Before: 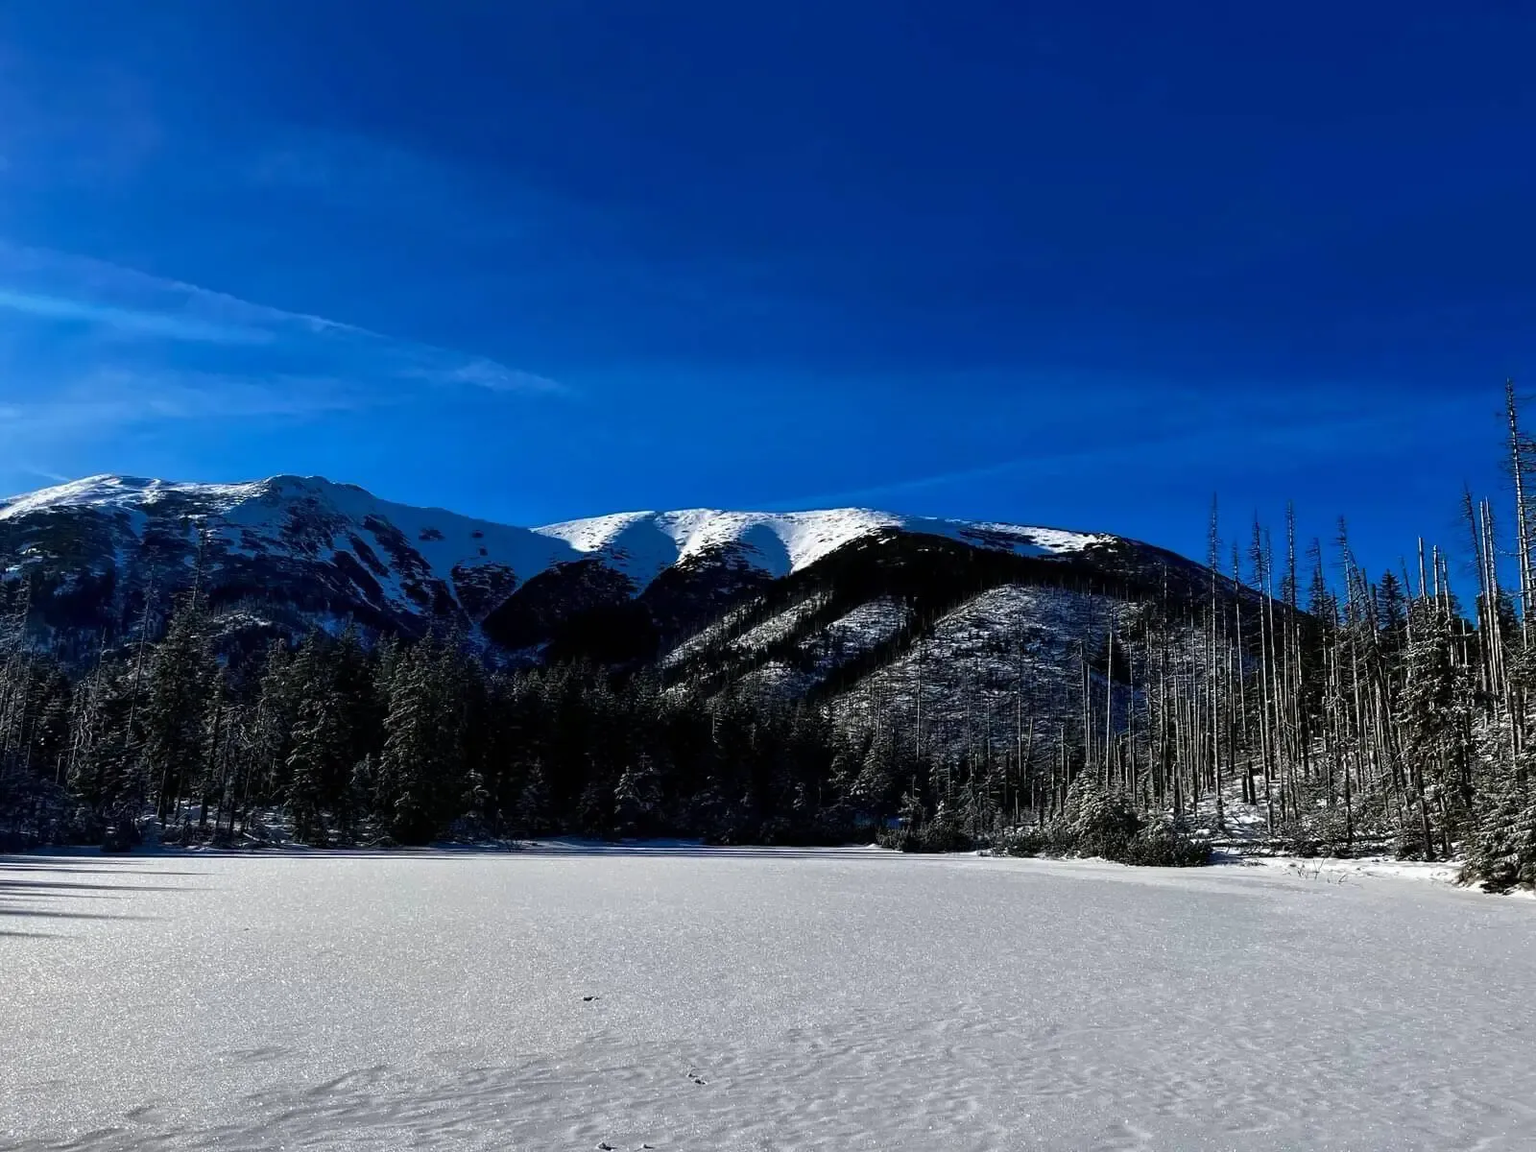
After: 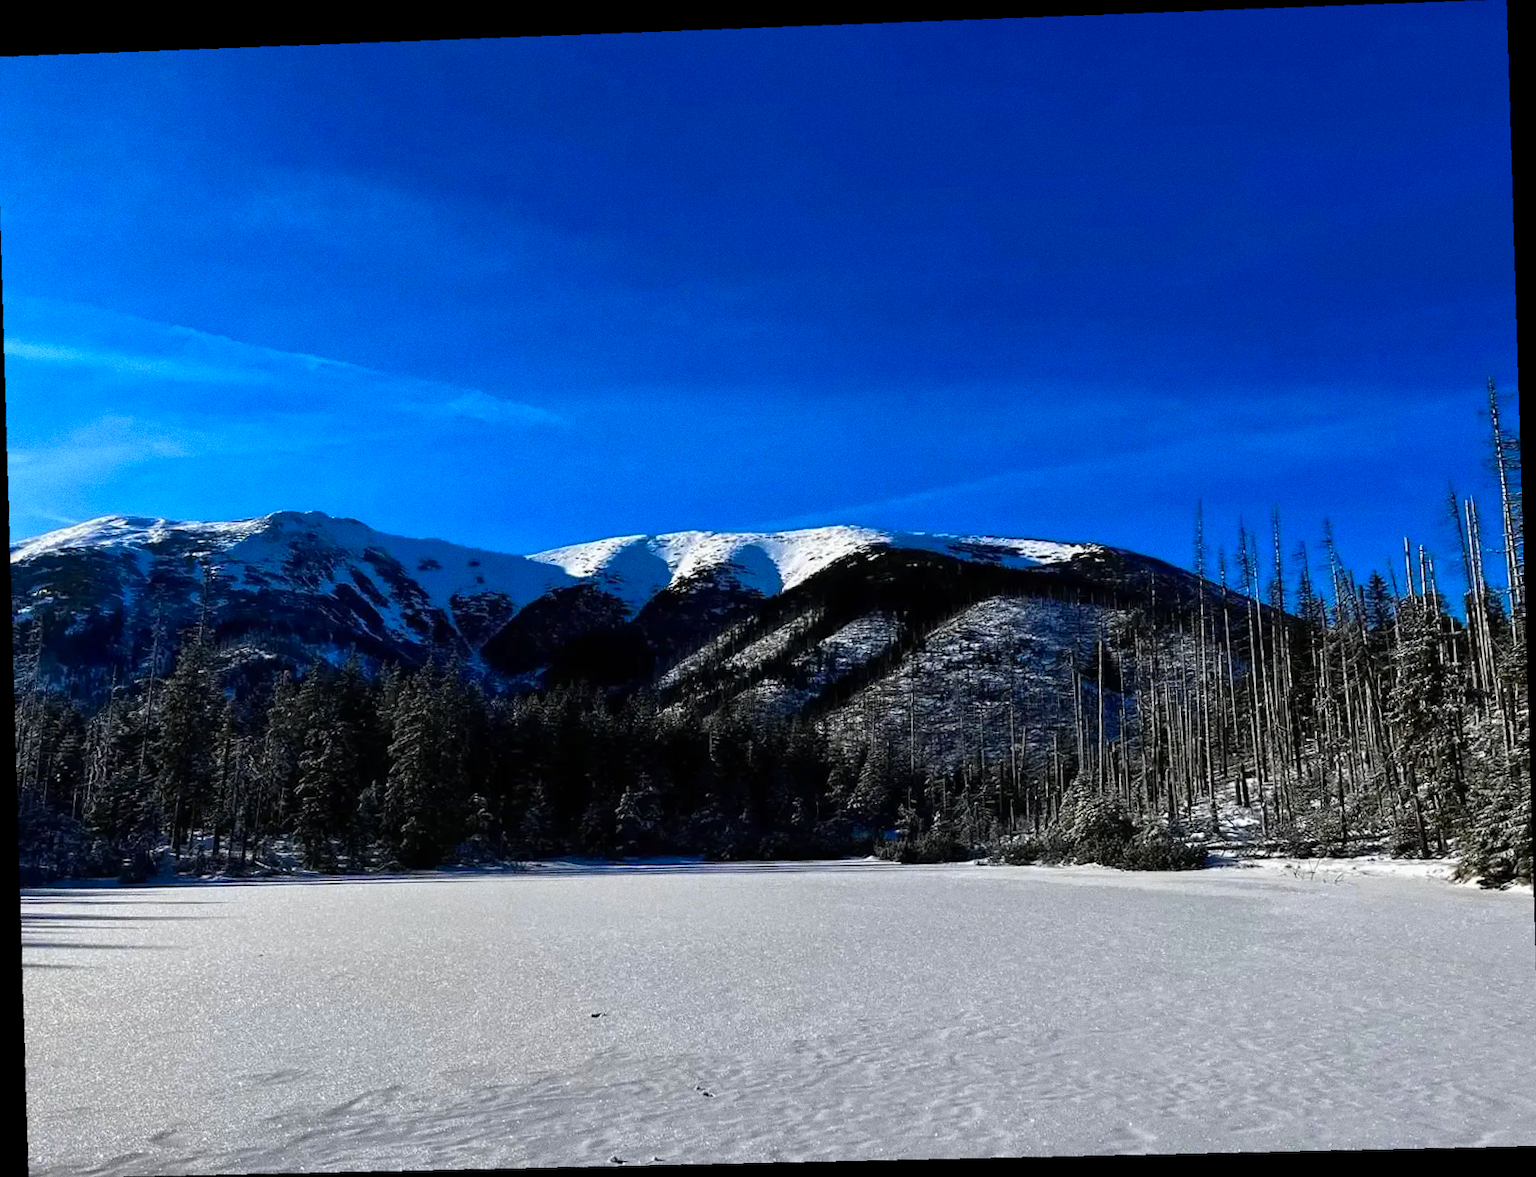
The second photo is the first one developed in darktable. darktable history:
crop and rotate: angle -0.5°
grain: coarseness 0.09 ISO
color zones: curves: ch0 [(0, 0.485) (0.178, 0.476) (0.261, 0.623) (0.411, 0.403) (0.708, 0.603) (0.934, 0.412)]; ch1 [(0.003, 0.485) (0.149, 0.496) (0.229, 0.584) (0.326, 0.551) (0.484, 0.262) (0.757, 0.643)]
rotate and perspective: rotation -2.22°, lens shift (horizontal) -0.022, automatic cropping off
